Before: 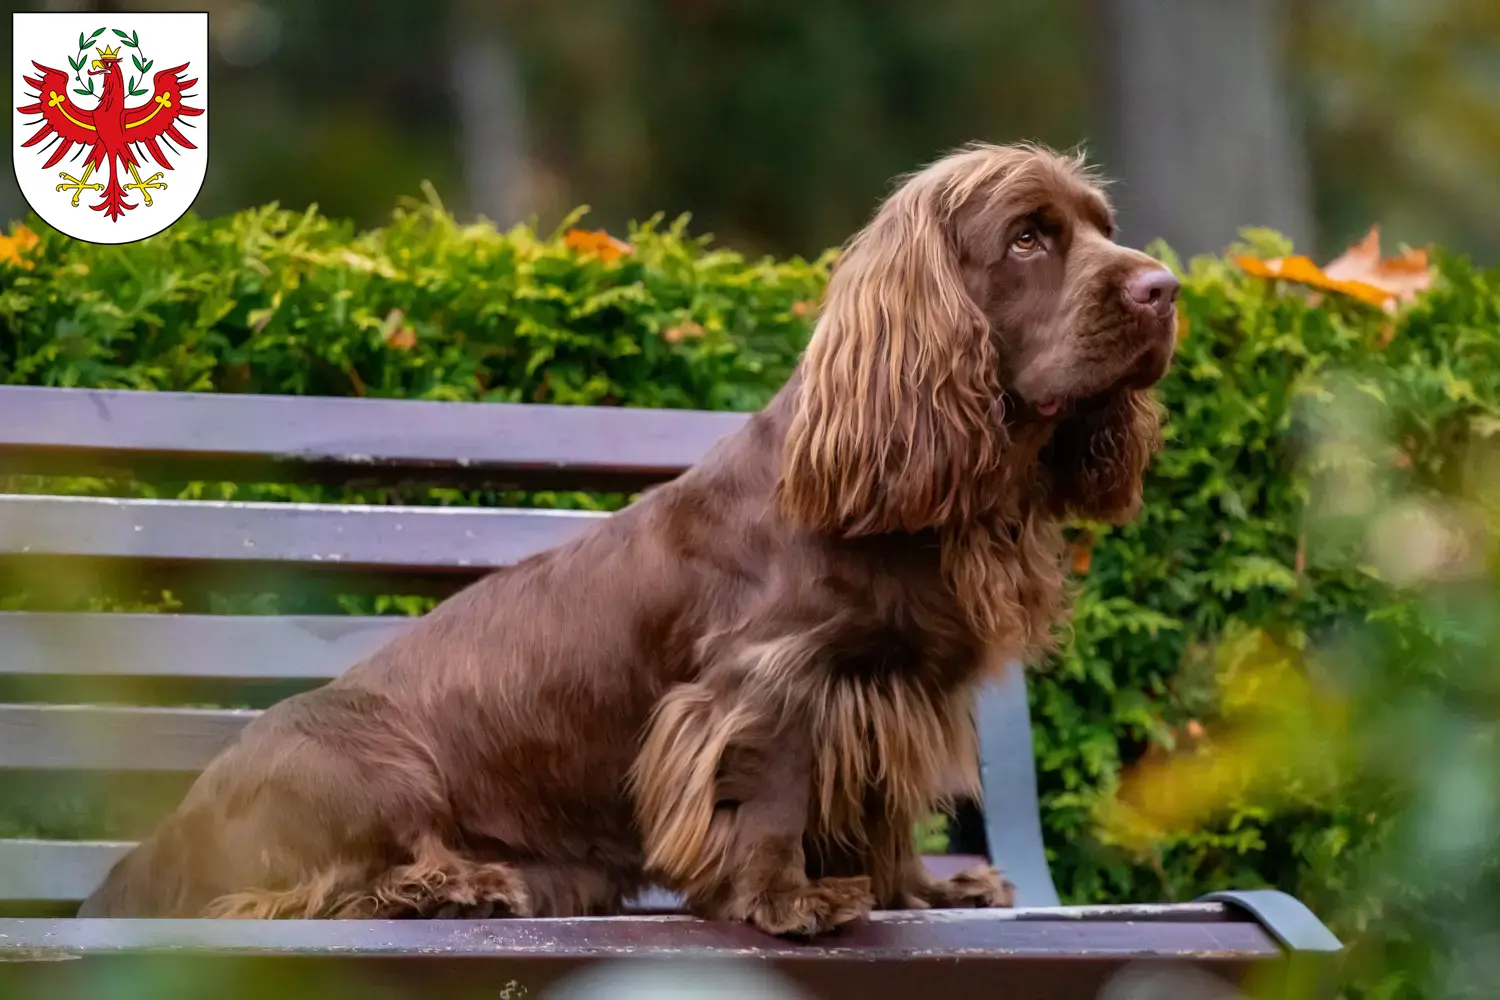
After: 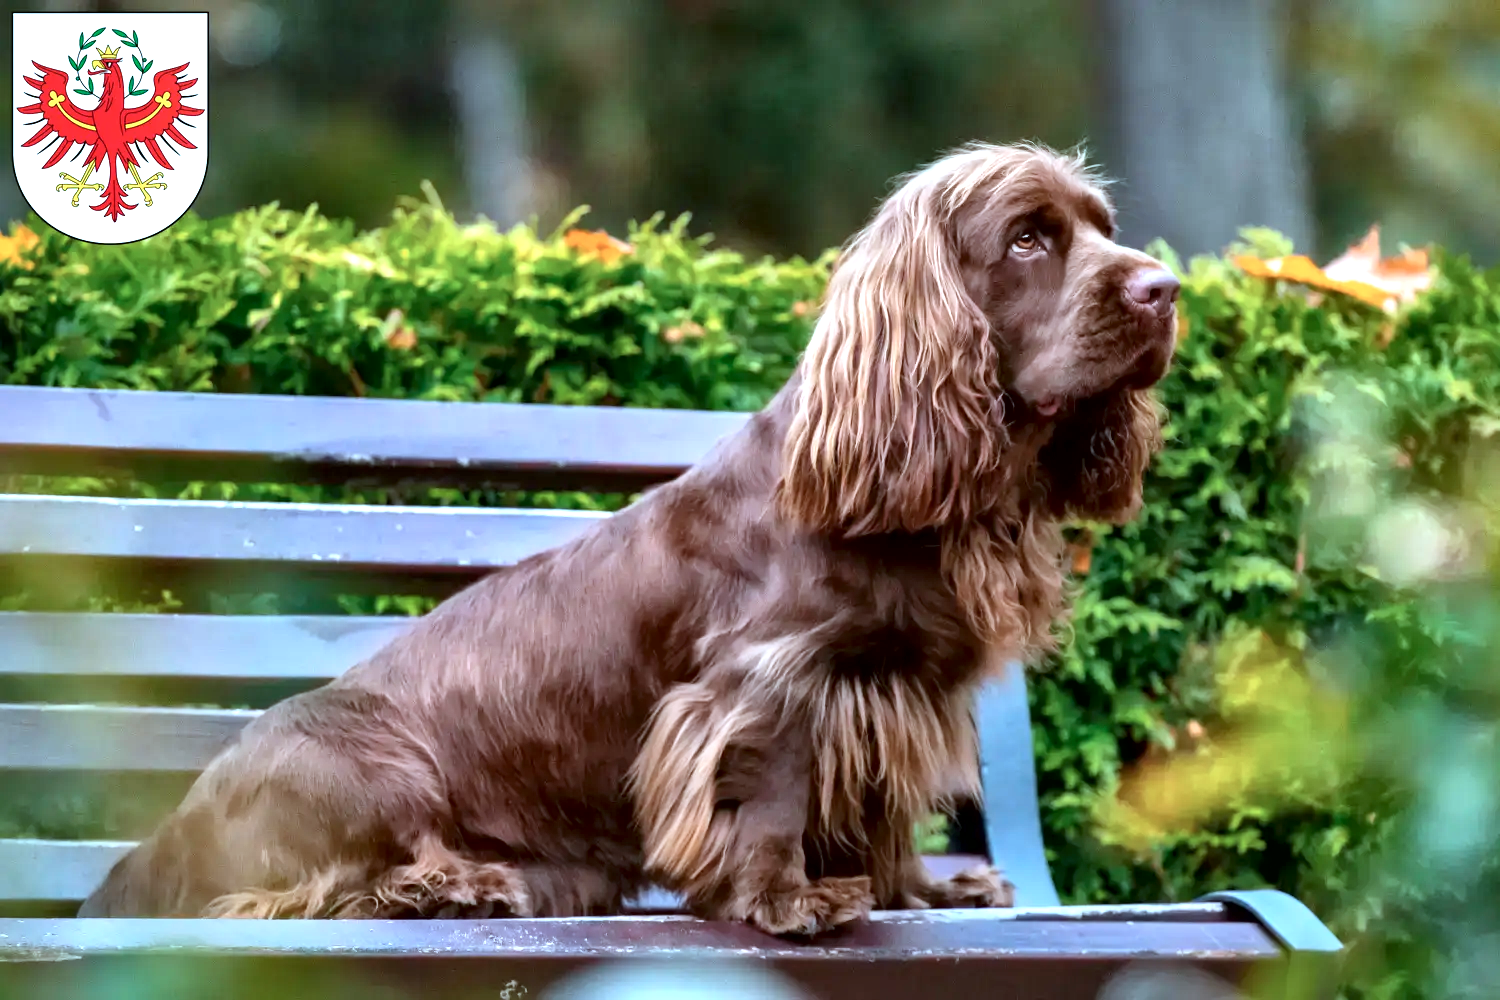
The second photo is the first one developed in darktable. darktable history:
exposure: exposure 0.765 EV, compensate highlight preservation false
local contrast: mode bilateral grid, contrast 20, coarseness 49, detail 171%, midtone range 0.2
color correction: highlights a* -10.61, highlights b* -19.74
levels: mode automatic, levels [0, 0.352, 0.703]
